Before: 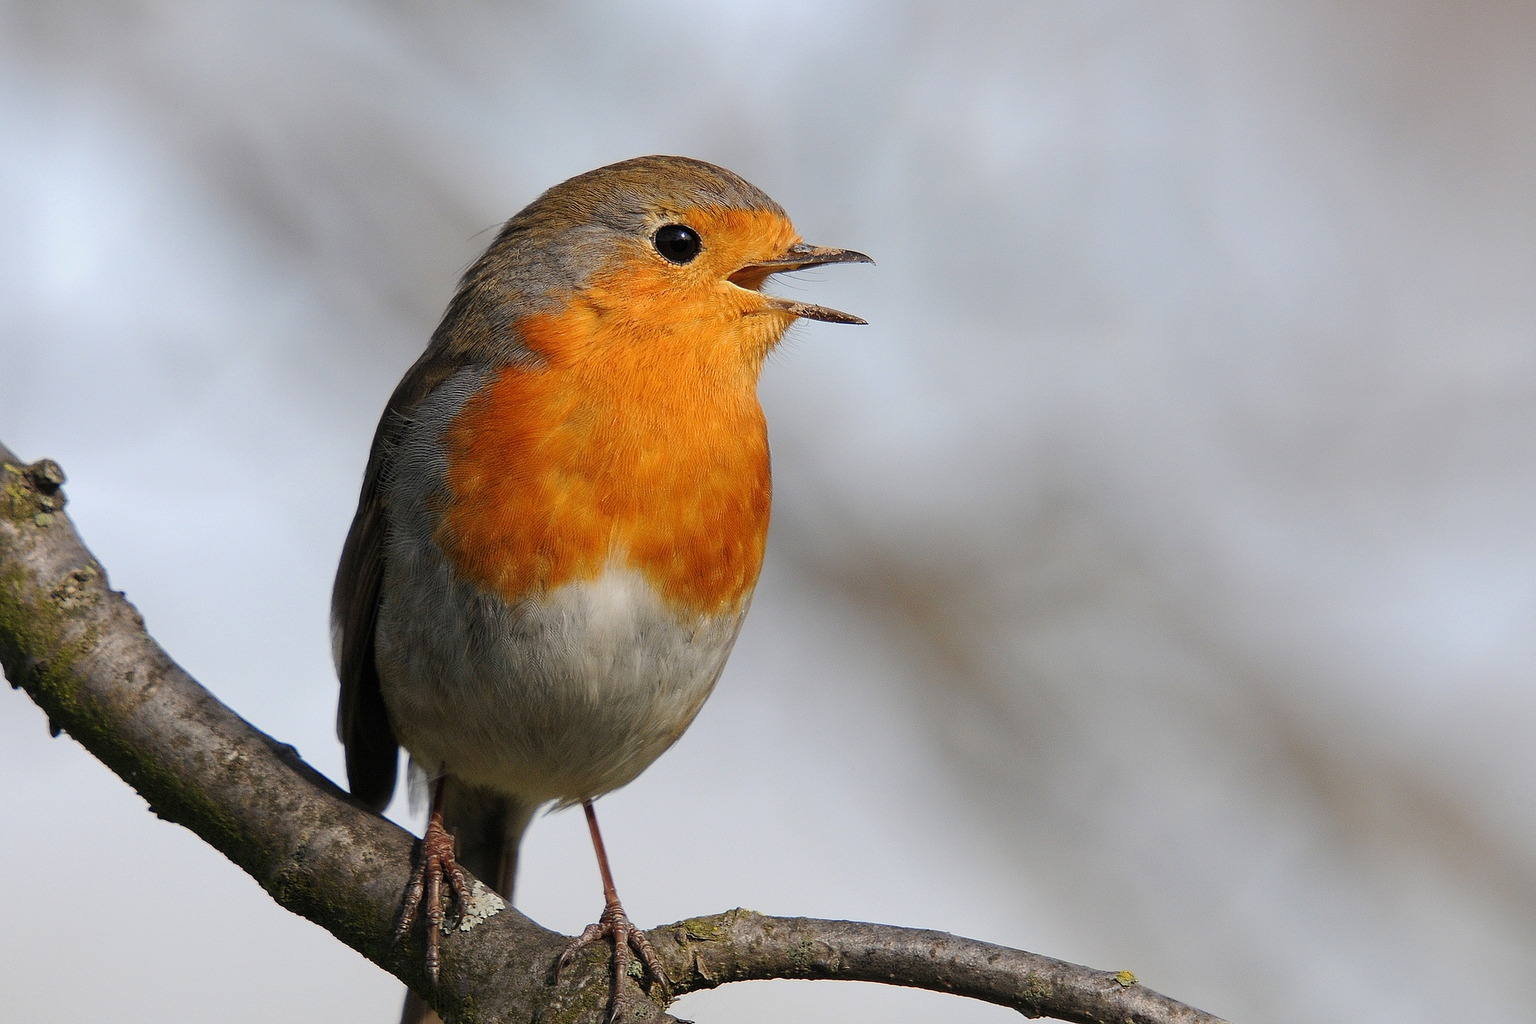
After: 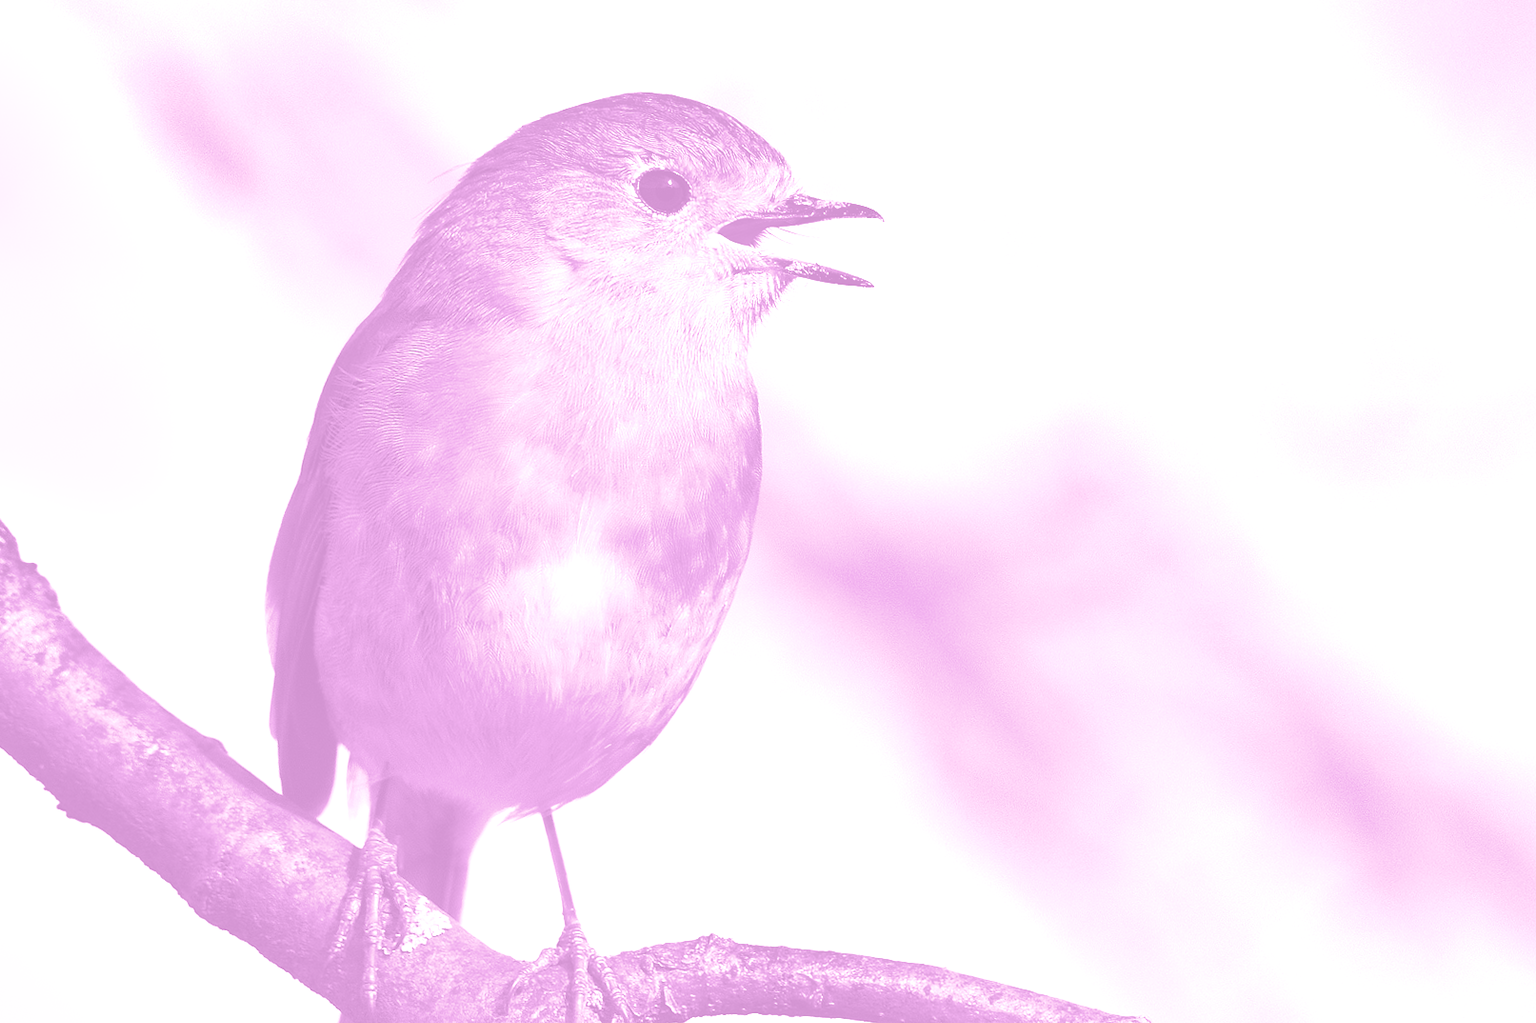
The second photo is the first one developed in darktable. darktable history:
crop and rotate: angle -1.96°, left 3.097%, top 4.154%, right 1.586%, bottom 0.529%
shadows and highlights: shadows 75, highlights -60.85, soften with gaussian
split-toning: shadows › saturation 0.2
rotate and perspective: rotation -0.45°, automatic cropping original format, crop left 0.008, crop right 0.992, crop top 0.012, crop bottom 0.988
exposure: black level correction 0, exposure 0.7 EV, compensate exposure bias true, compensate highlight preservation false
color balance rgb: perceptual saturation grading › global saturation 25%, perceptual saturation grading › highlights -50%, perceptual saturation grading › shadows 30%, perceptual brilliance grading › global brilliance 12%, global vibrance 20%
colorize: hue 331.2°, saturation 75%, source mix 30.28%, lightness 70.52%, version 1
